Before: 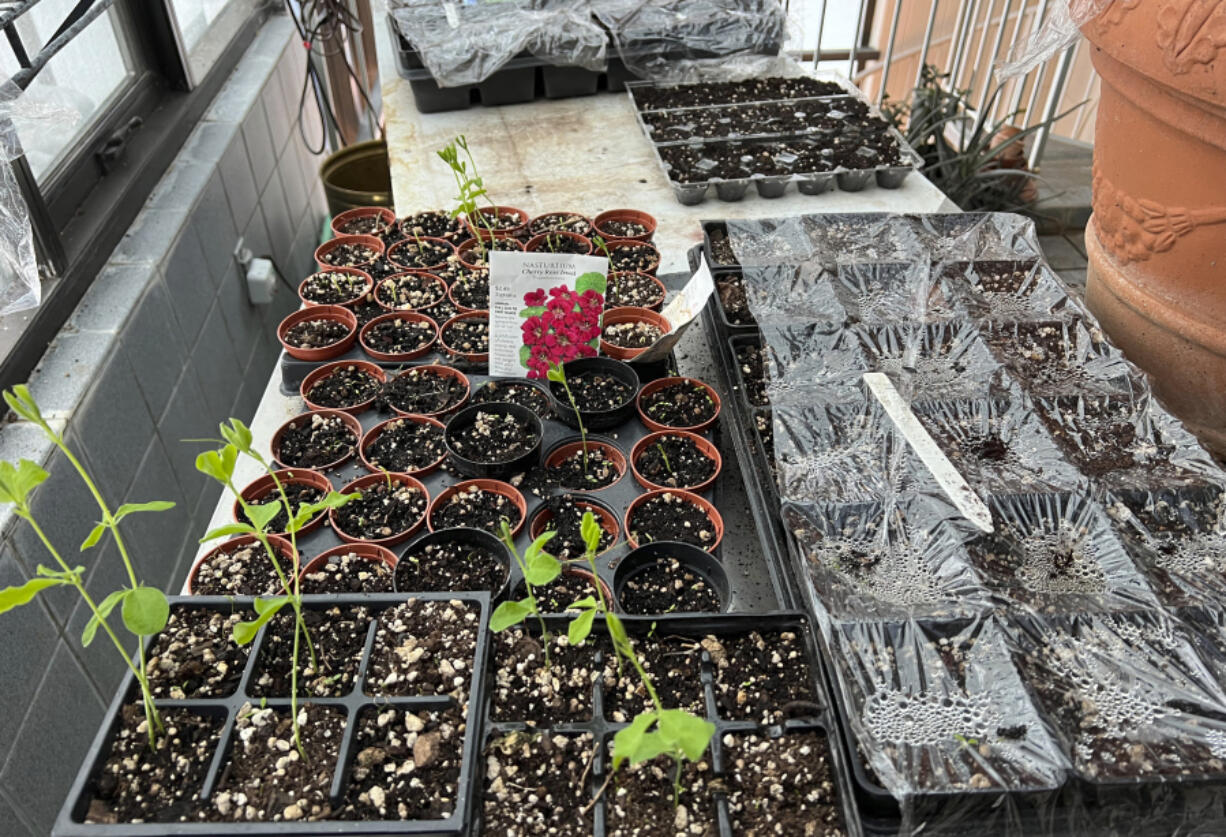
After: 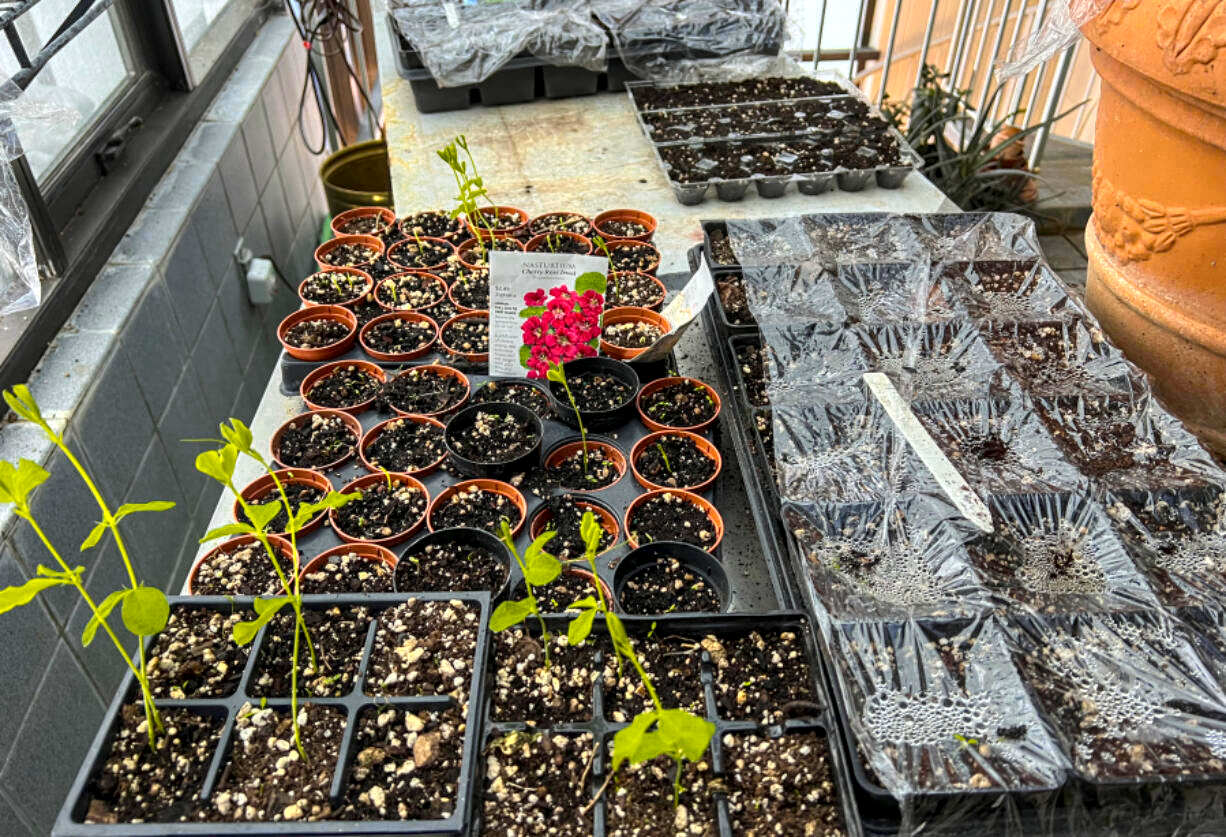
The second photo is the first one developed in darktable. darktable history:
local contrast: detail 130%
color balance rgb: linear chroma grading › global chroma 15%, perceptual saturation grading › global saturation 30%
color zones: curves: ch0 [(0.099, 0.624) (0.257, 0.596) (0.384, 0.376) (0.529, 0.492) (0.697, 0.564) (0.768, 0.532) (0.908, 0.644)]; ch1 [(0.112, 0.564) (0.254, 0.612) (0.432, 0.676) (0.592, 0.456) (0.743, 0.684) (0.888, 0.536)]; ch2 [(0.25, 0.5) (0.469, 0.36) (0.75, 0.5)]
